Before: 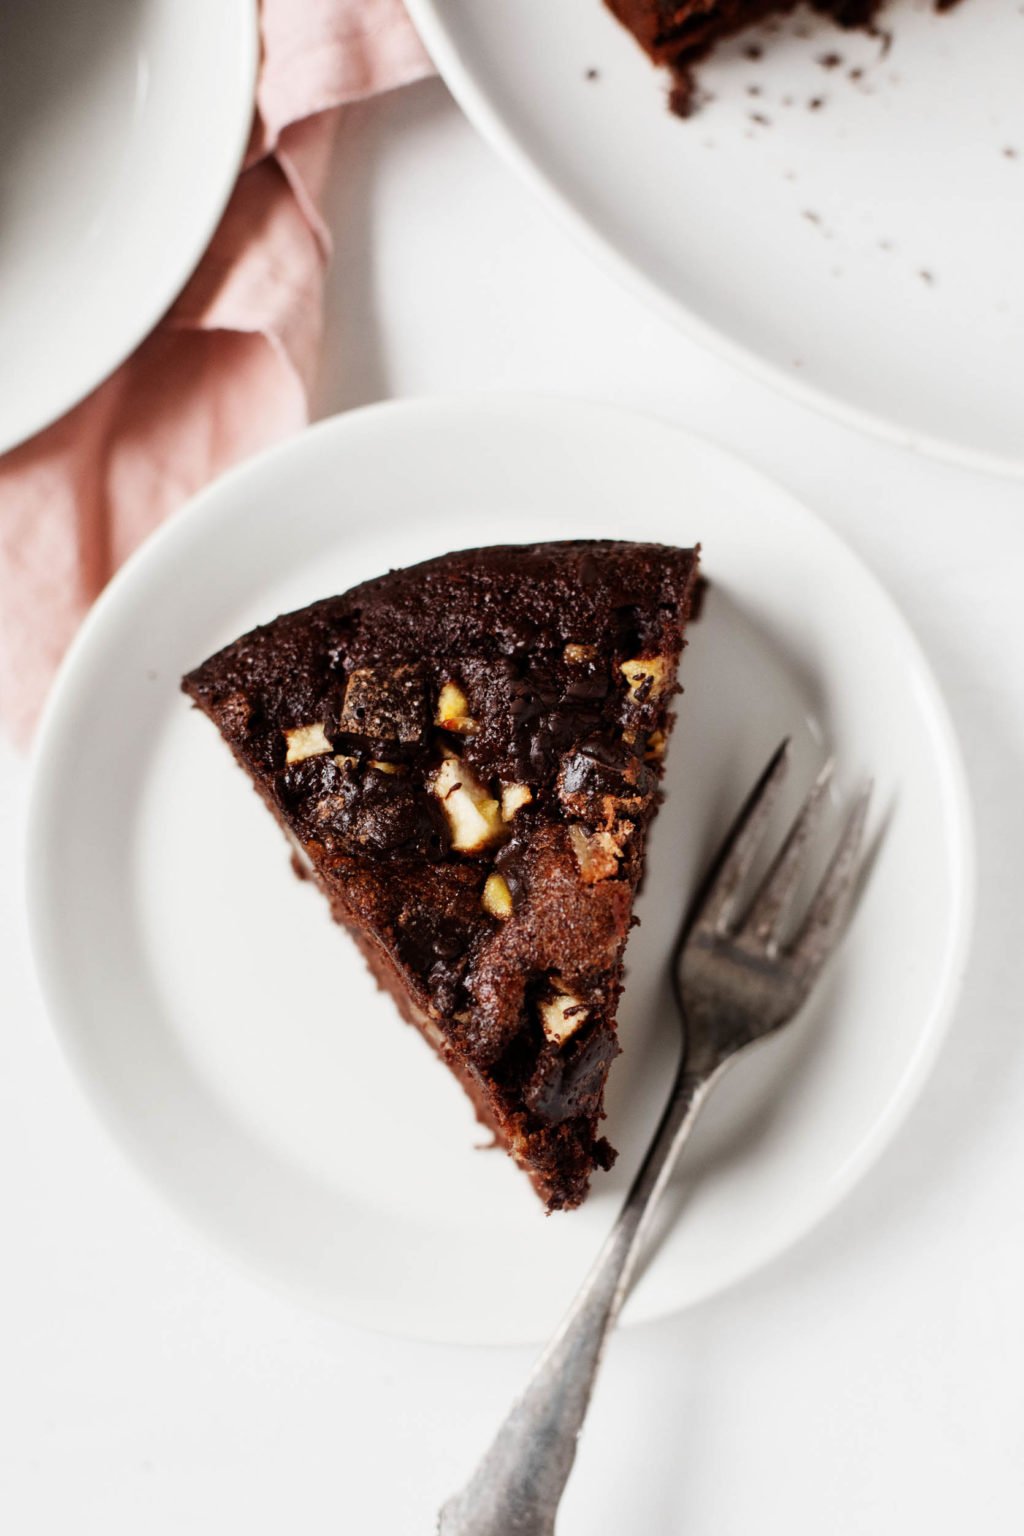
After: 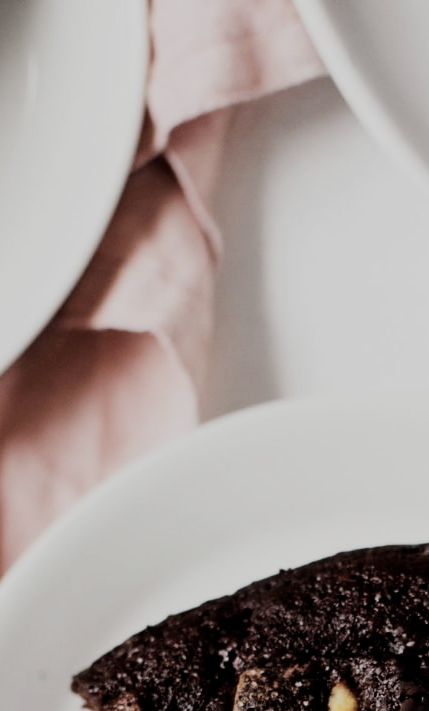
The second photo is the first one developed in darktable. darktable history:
contrast brightness saturation: contrast 0.1, saturation -0.3
crop and rotate: left 10.817%, top 0.062%, right 47.194%, bottom 53.626%
filmic rgb: black relative exposure -7.15 EV, white relative exposure 5.36 EV, hardness 3.02
